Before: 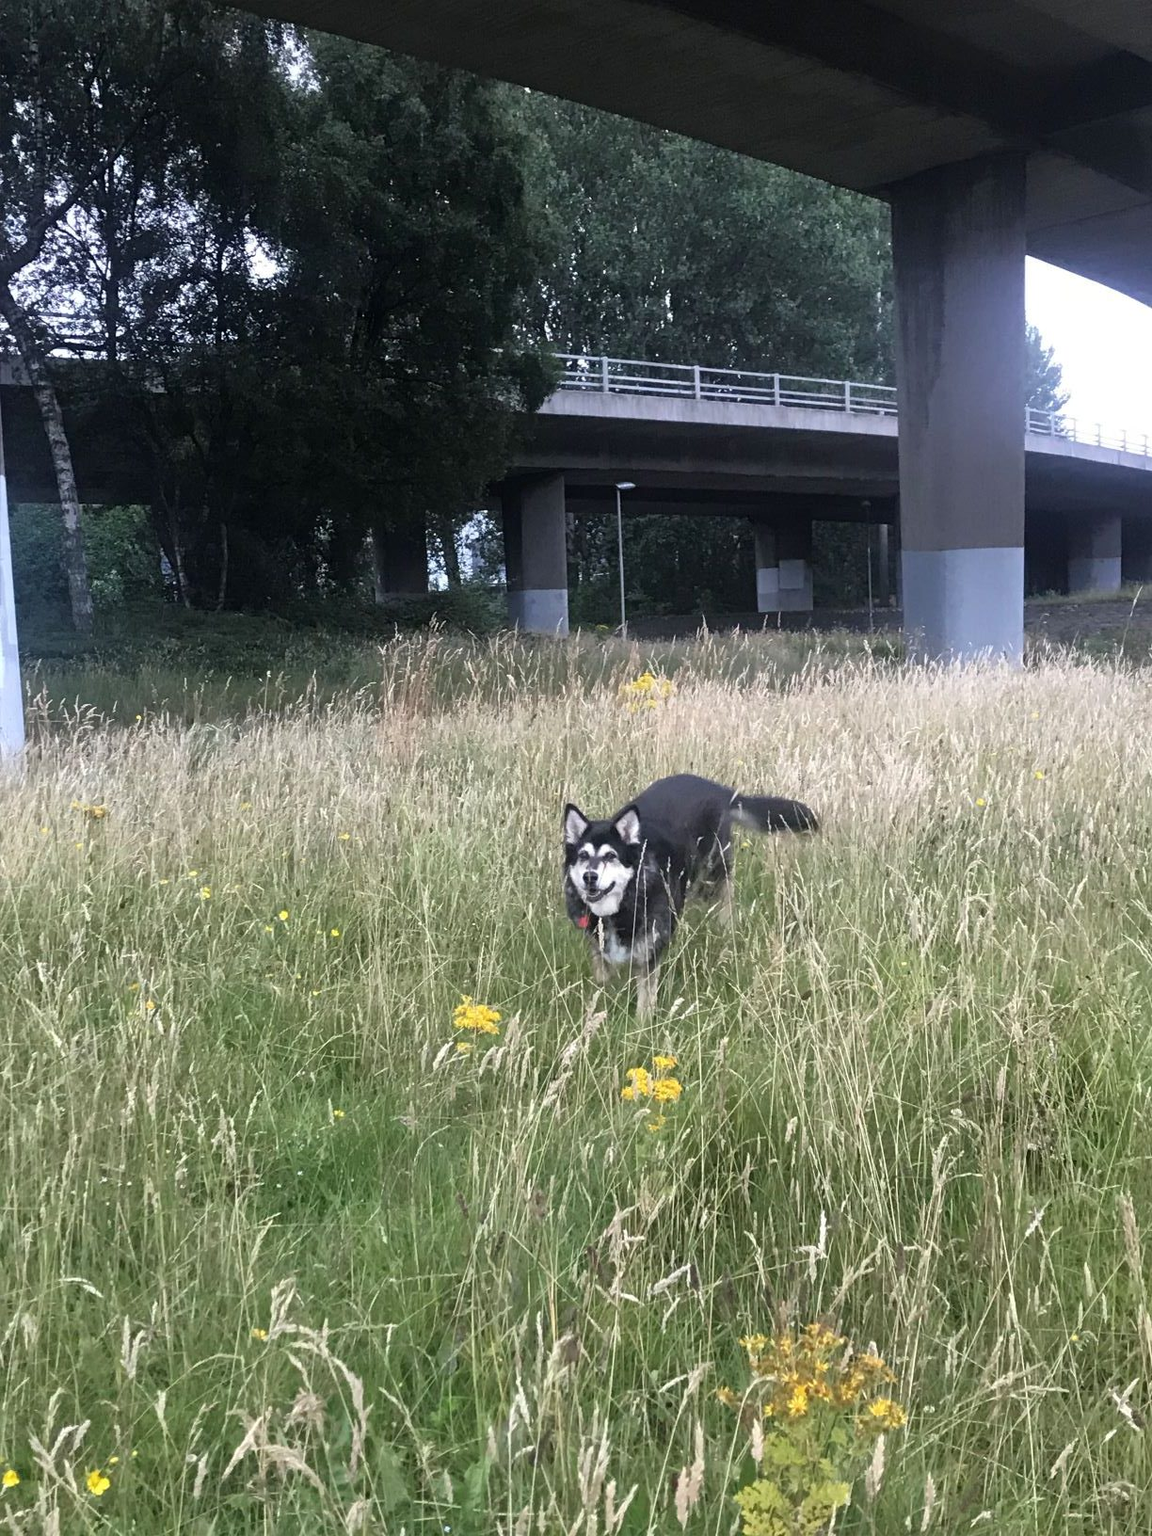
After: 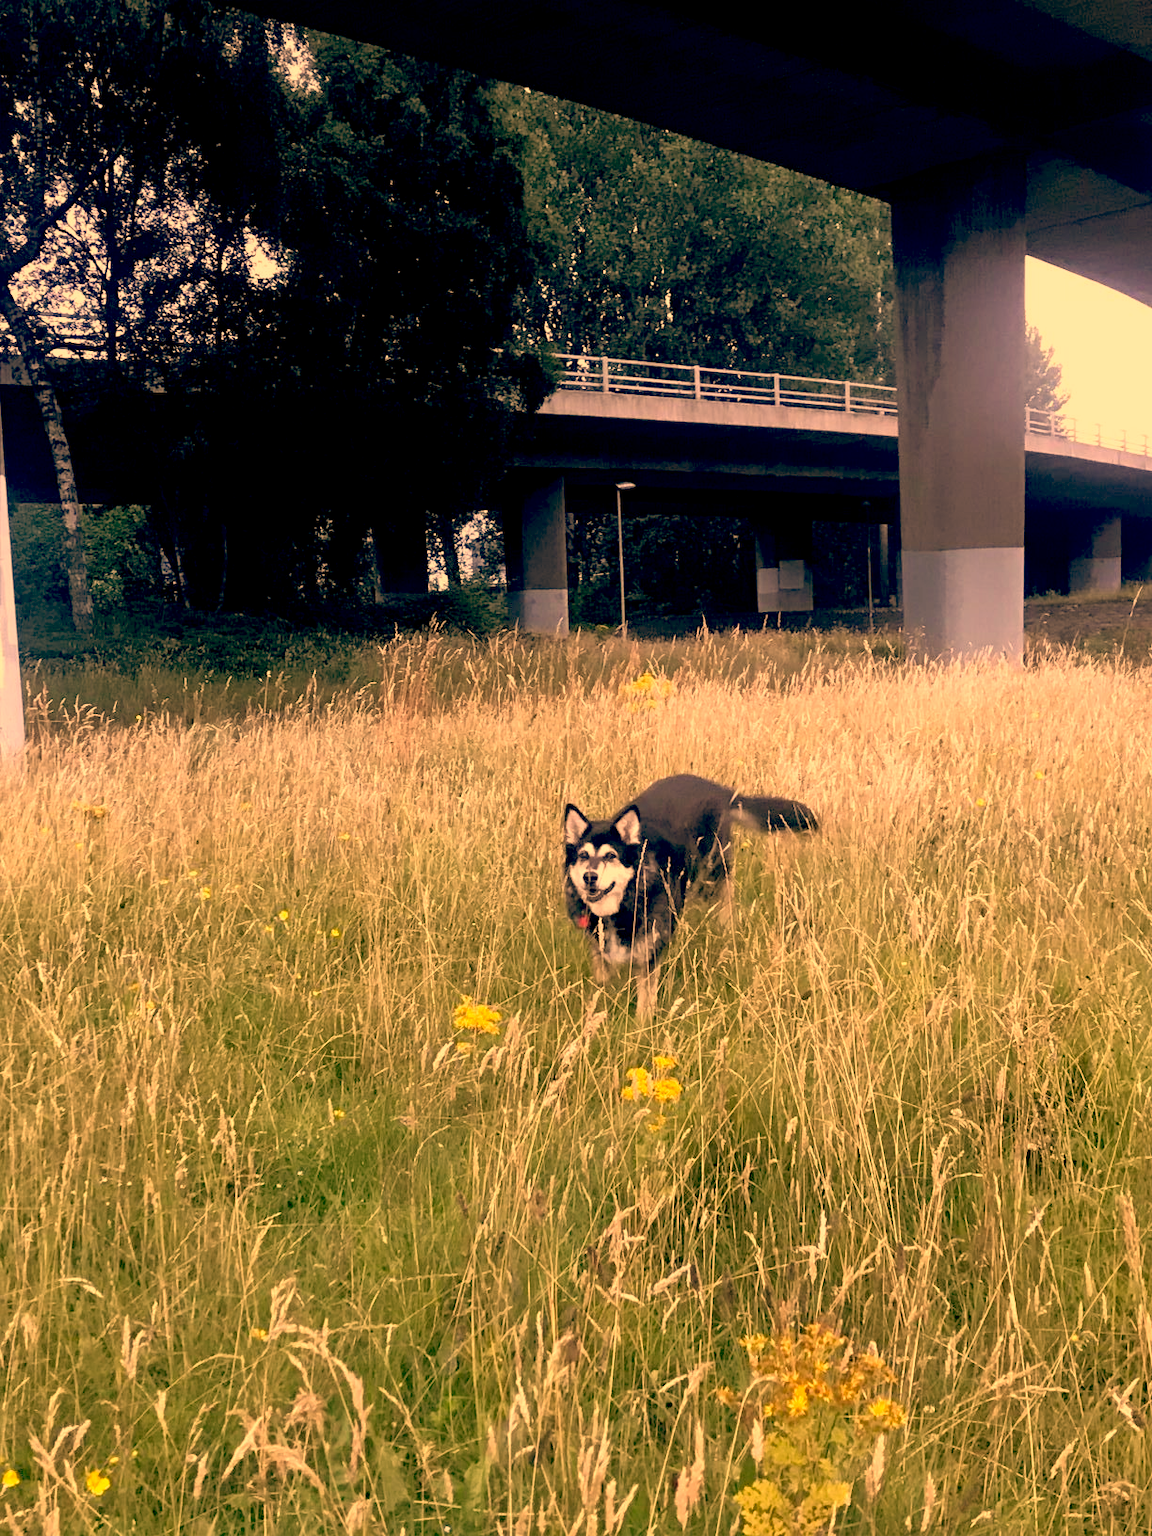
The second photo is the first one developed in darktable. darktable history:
color correction: highlights a* 21.16, highlights b* 19.61
color balance: lift [0.975, 0.993, 1, 1.015], gamma [1.1, 1, 1, 0.945], gain [1, 1.04, 1, 0.95]
white balance: red 1.138, green 0.996, blue 0.812
